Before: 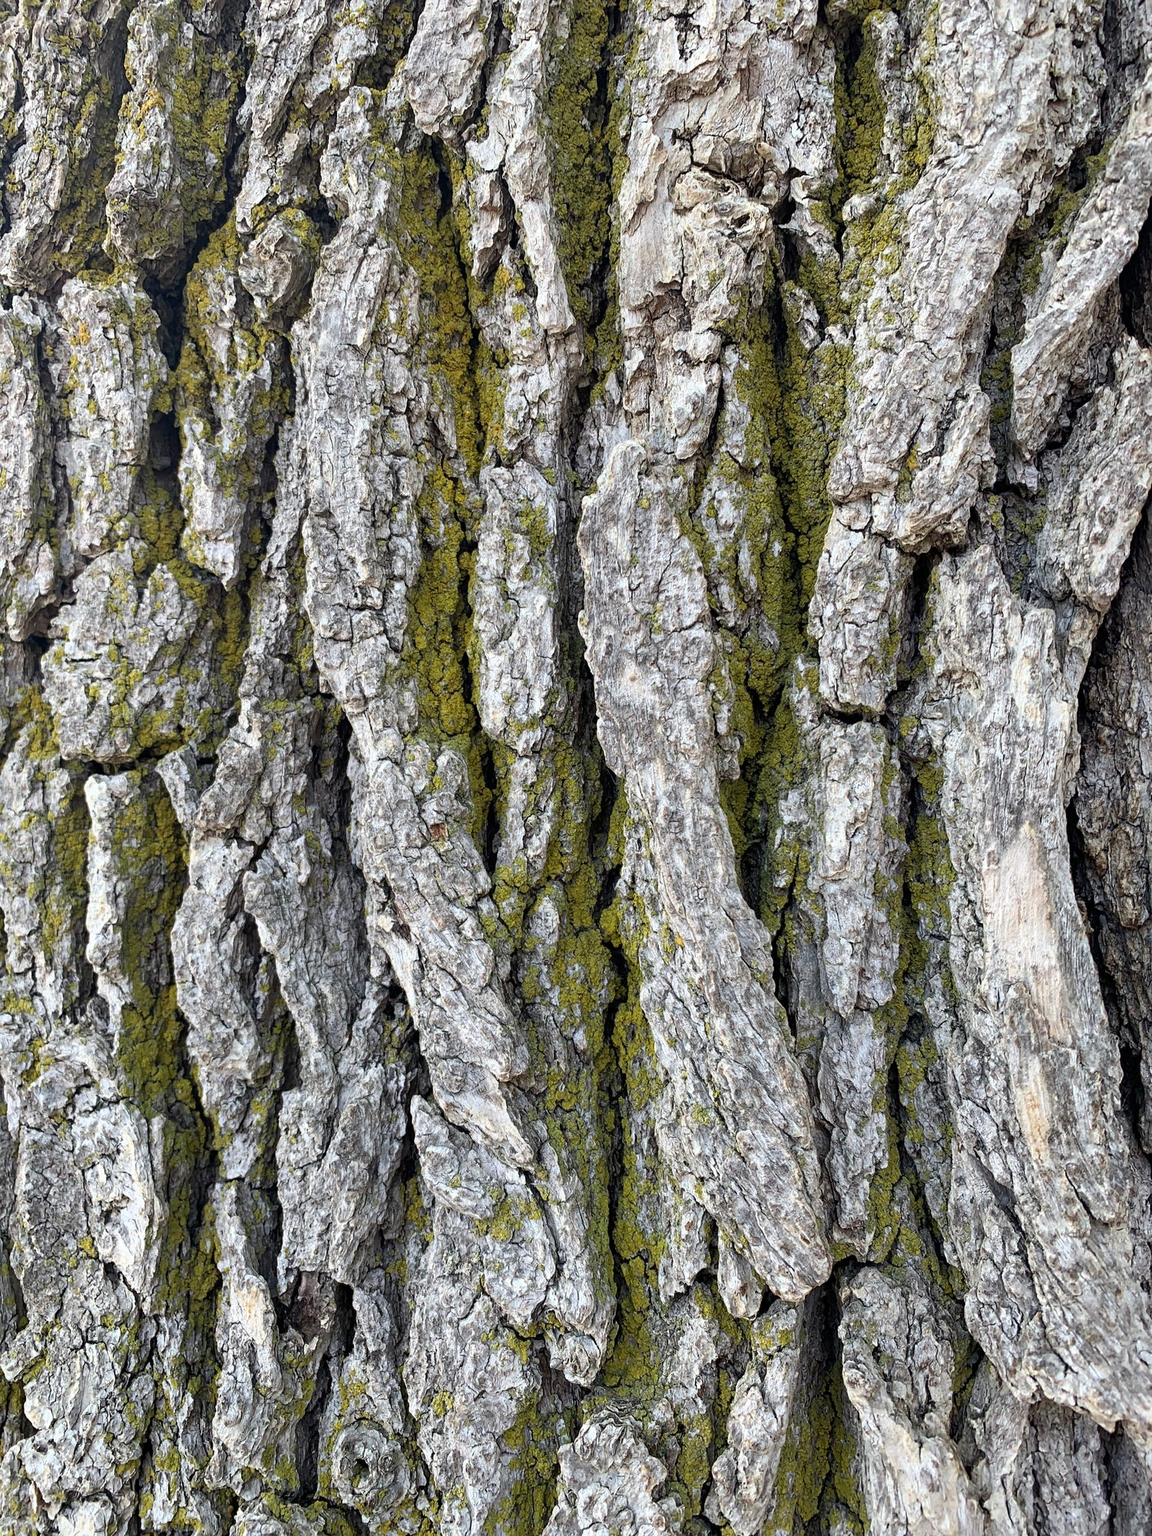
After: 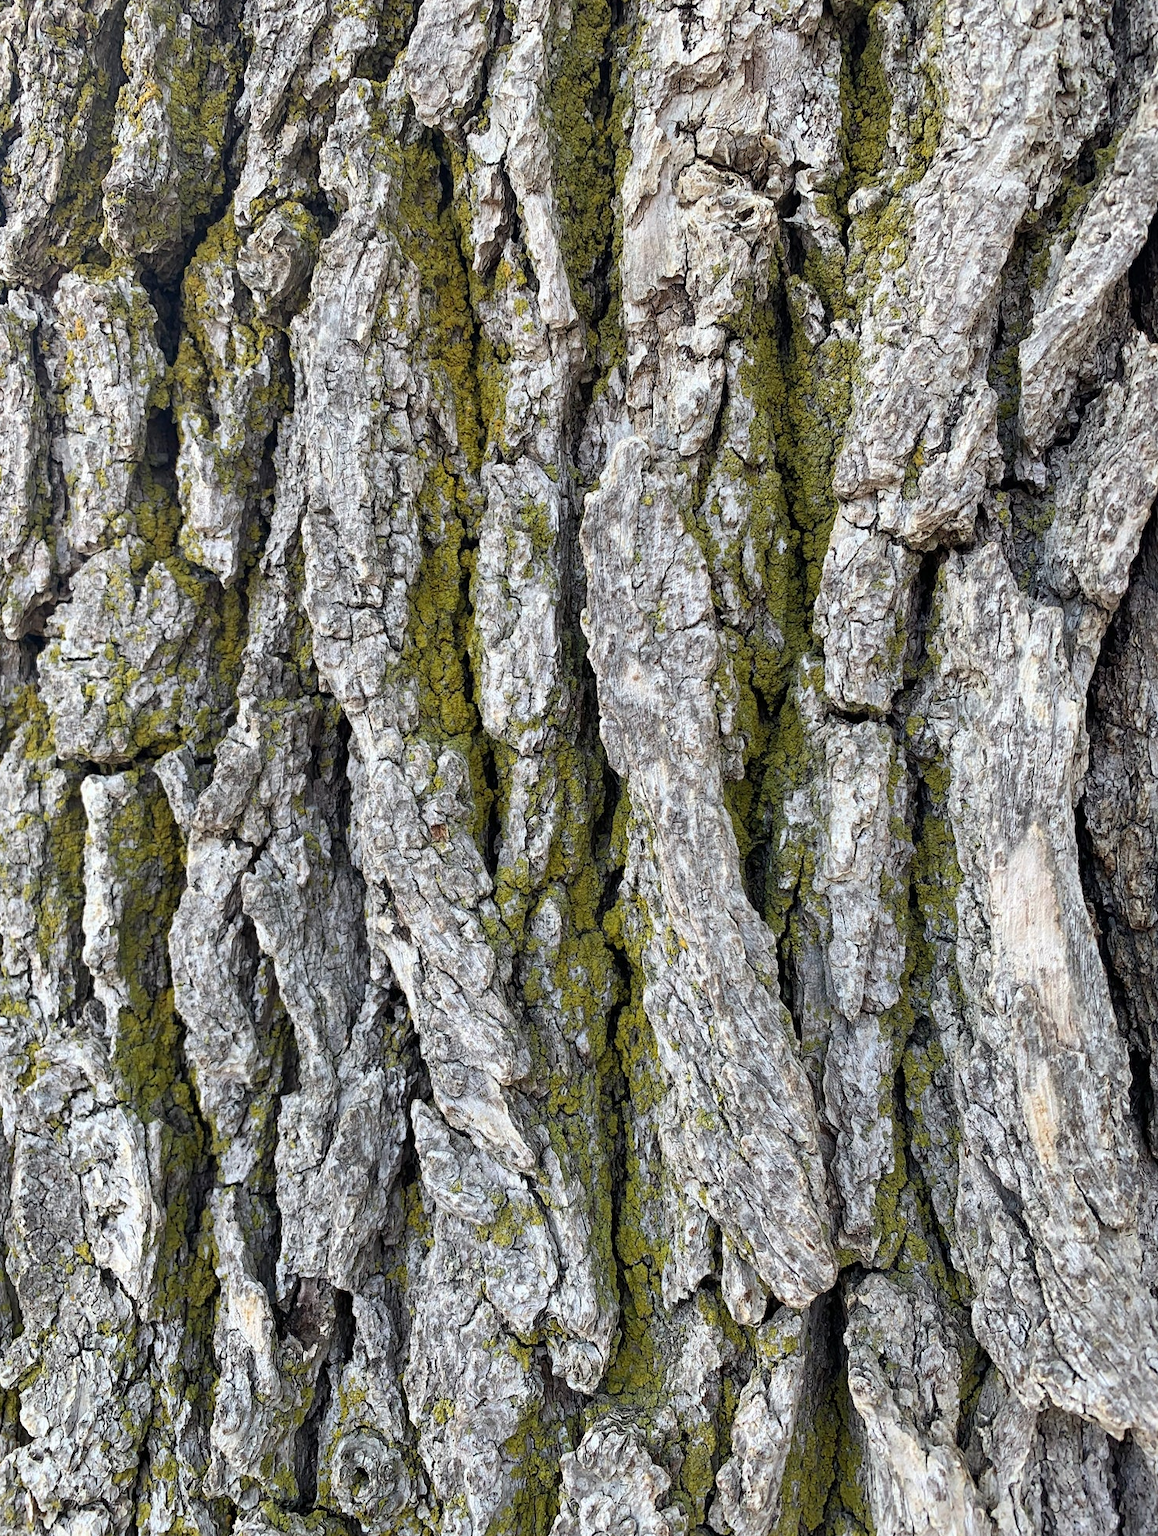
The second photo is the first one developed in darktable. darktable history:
crop: left 0.442%, top 0.6%, right 0.185%, bottom 0.552%
